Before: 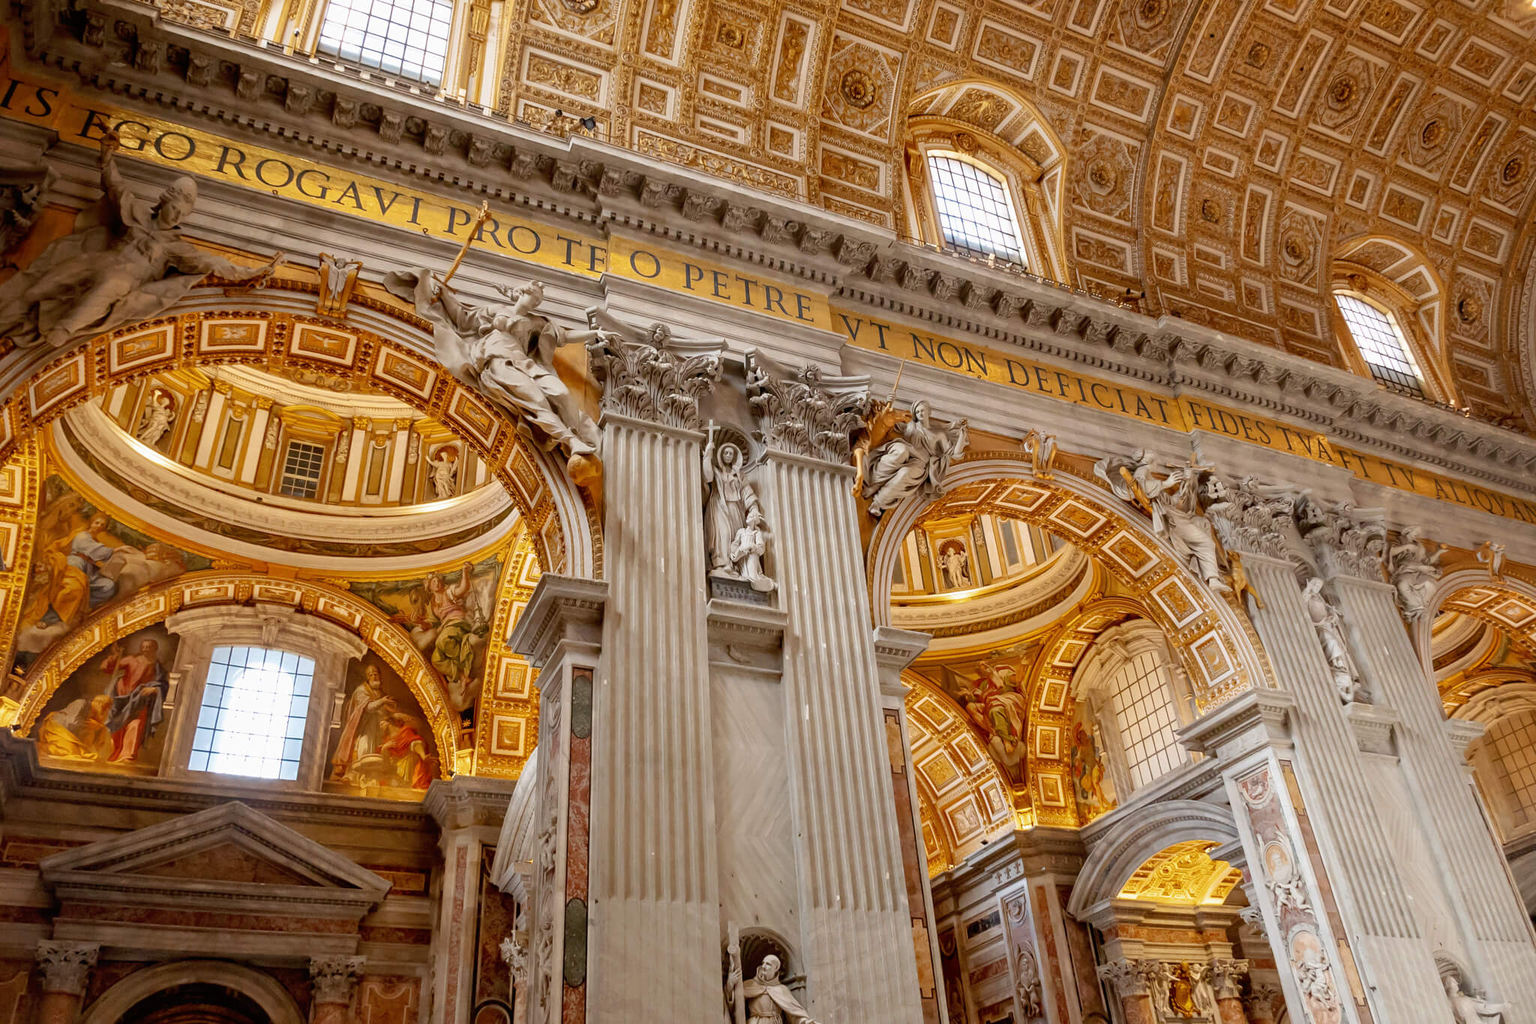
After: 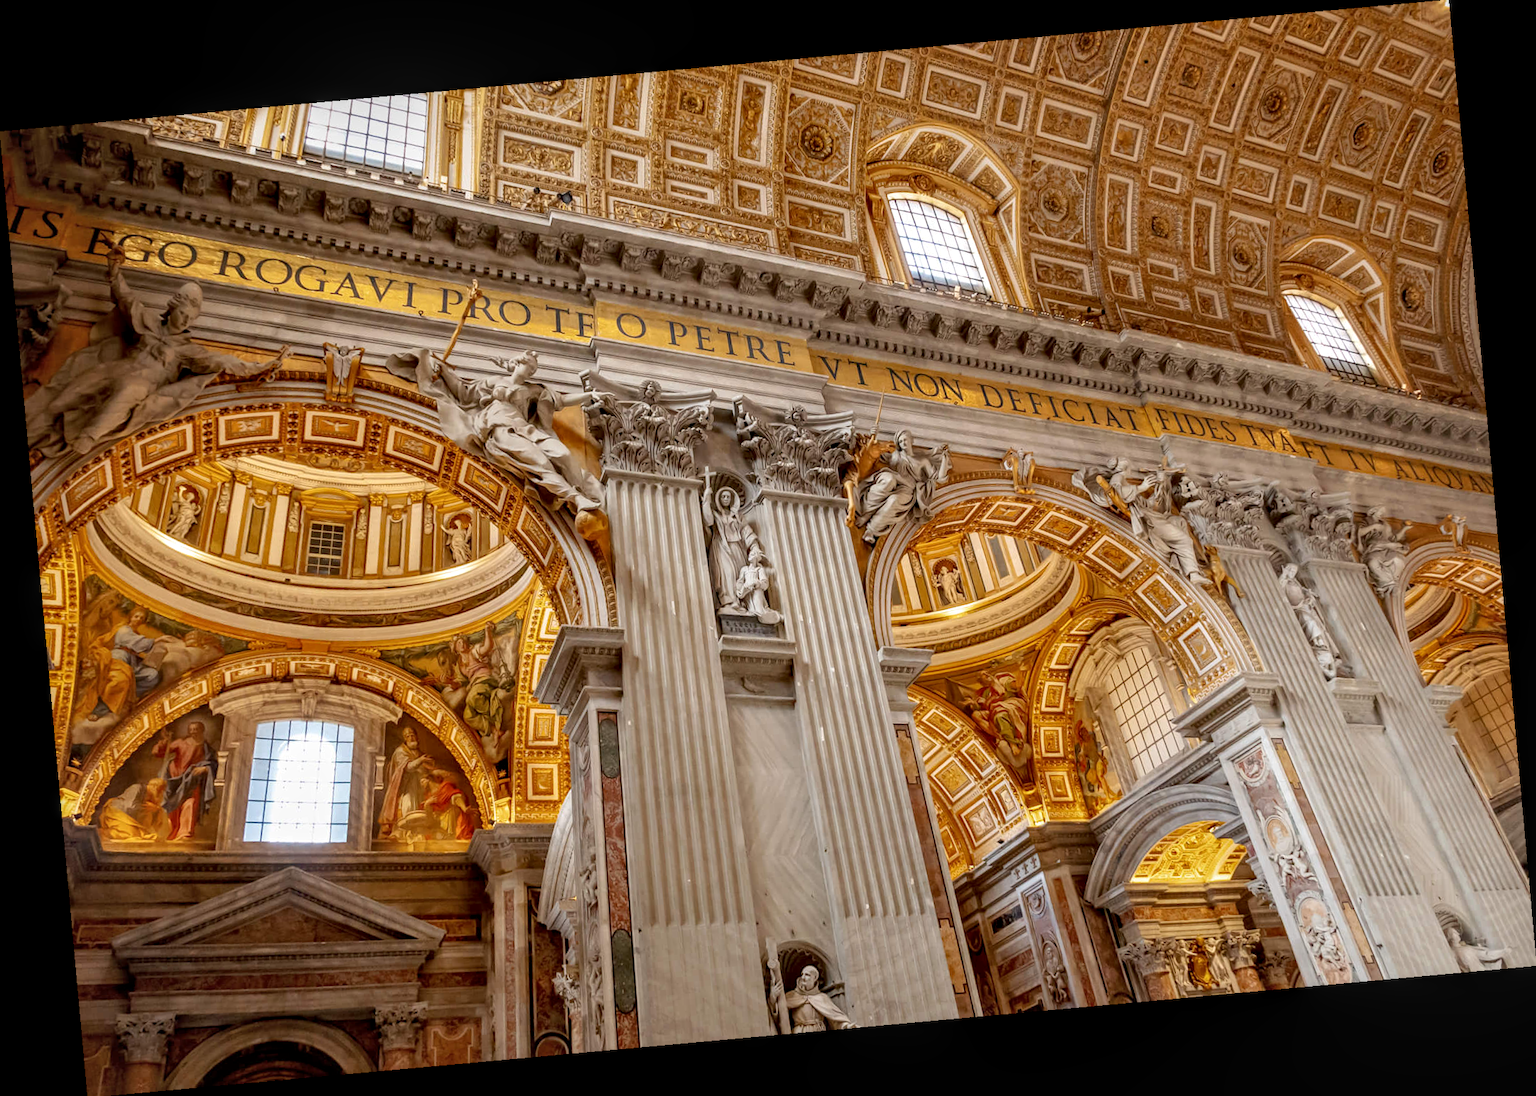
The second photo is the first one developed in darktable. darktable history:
rotate and perspective: rotation -5.2°, automatic cropping off
local contrast: on, module defaults
